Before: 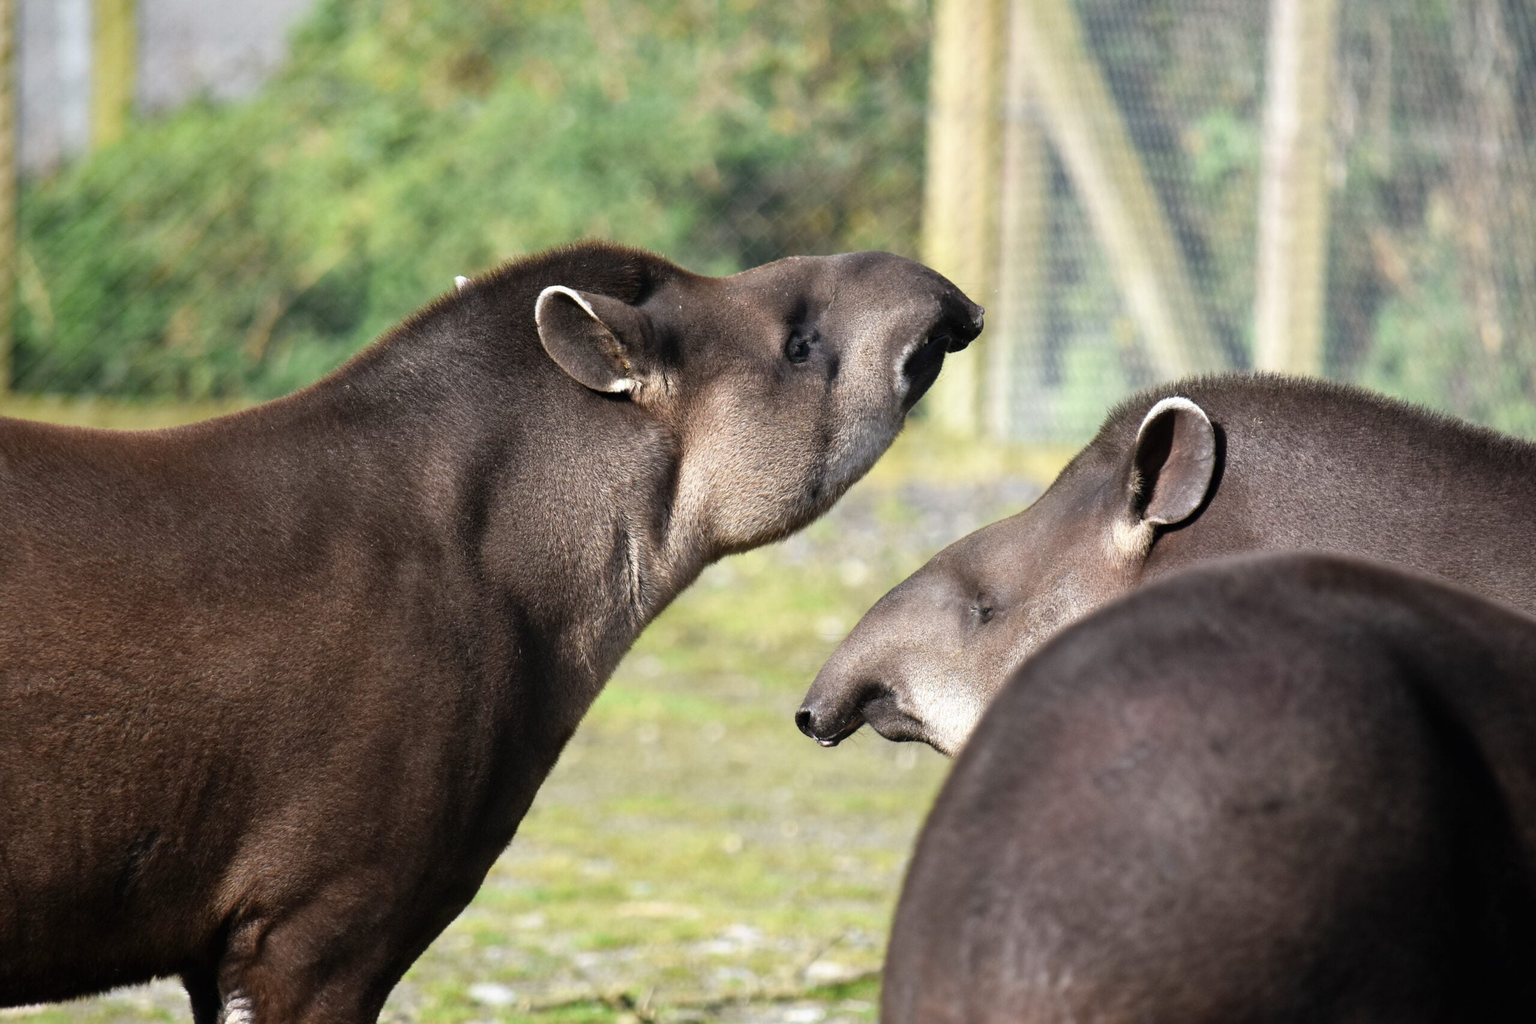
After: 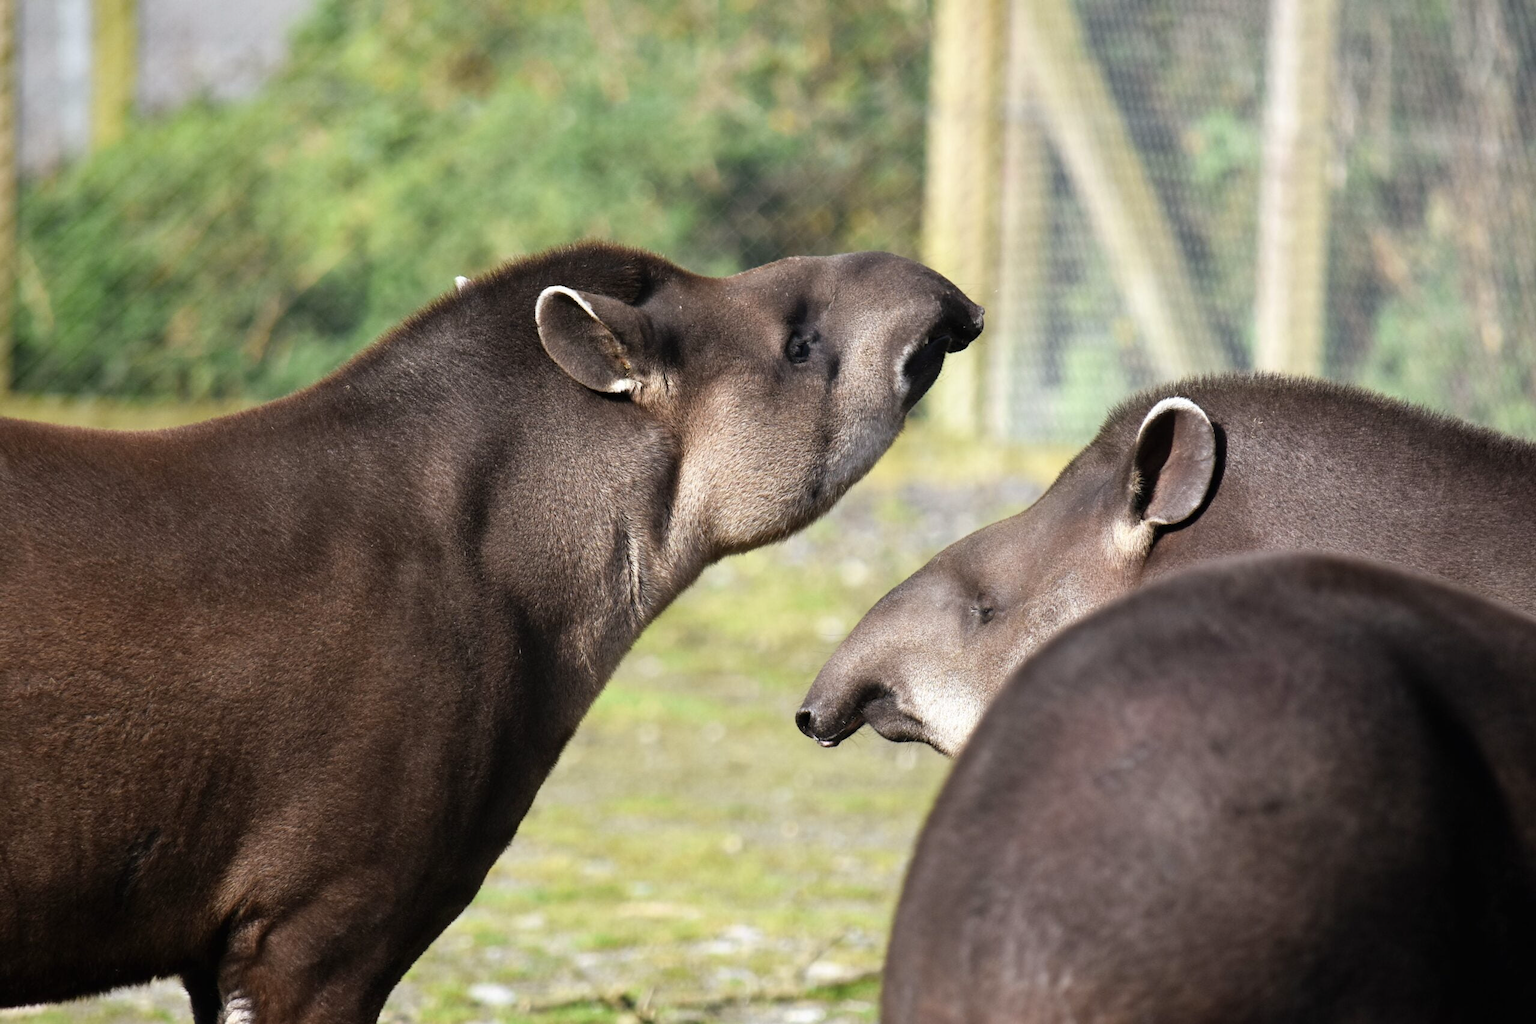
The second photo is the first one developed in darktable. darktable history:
split-toning: shadows › hue 26°, shadows › saturation 0.92, highlights › hue 40°, highlights › saturation 0.92, balance -63, compress 0% | blend: blend mode normal, opacity 3%; mask: uniform (no mask)
